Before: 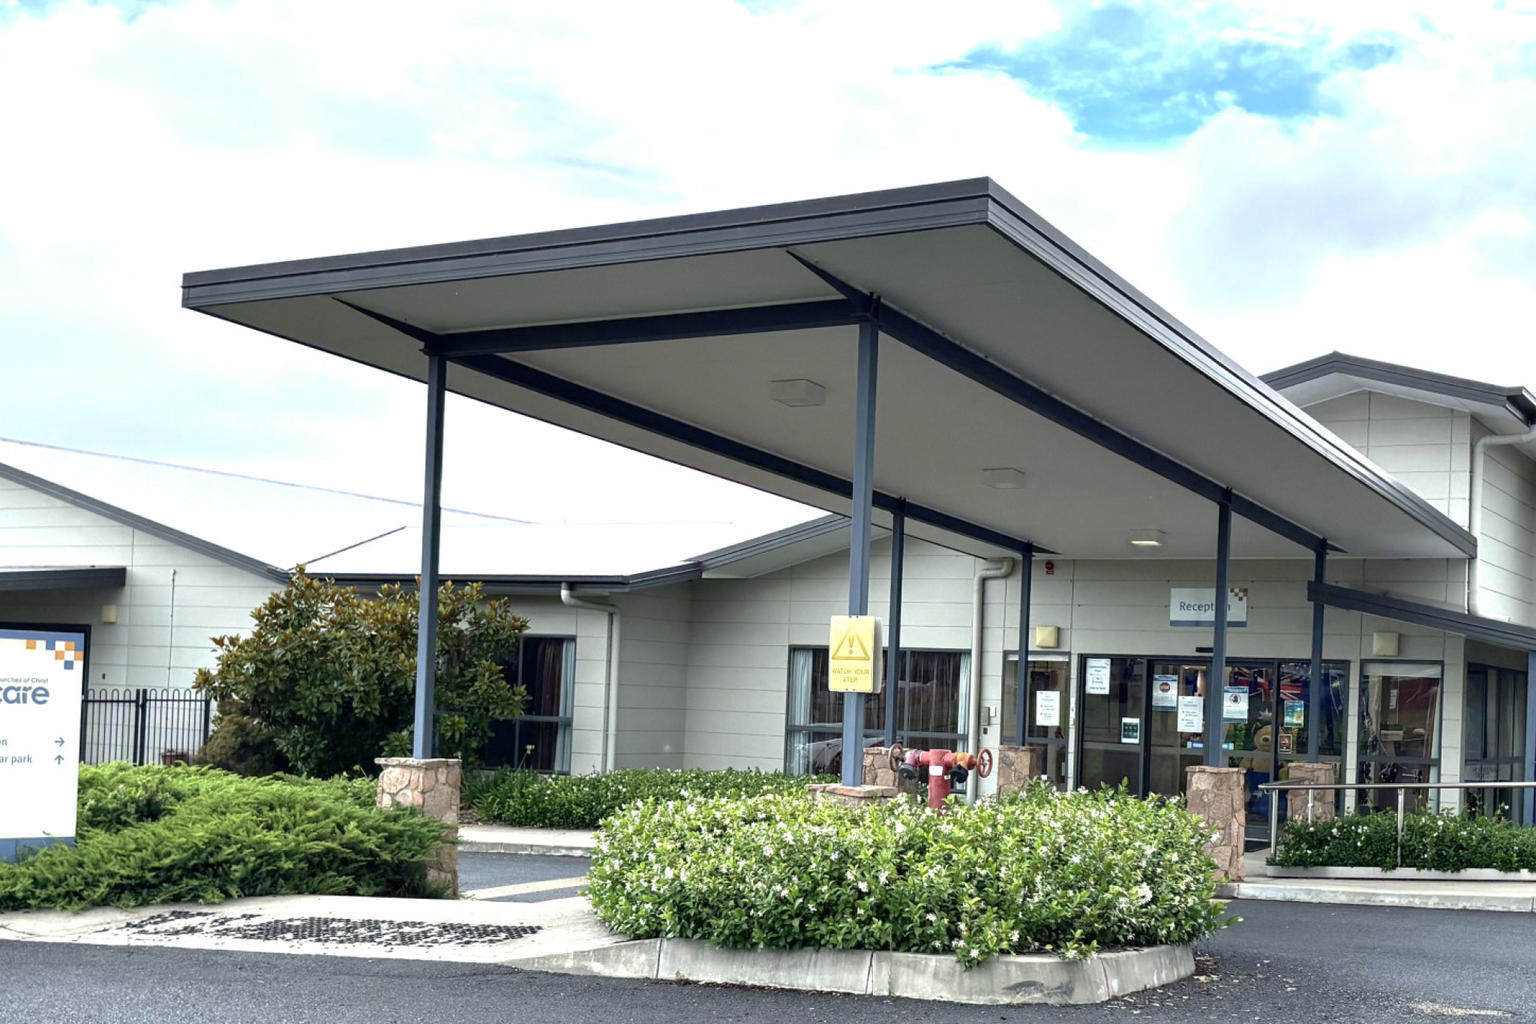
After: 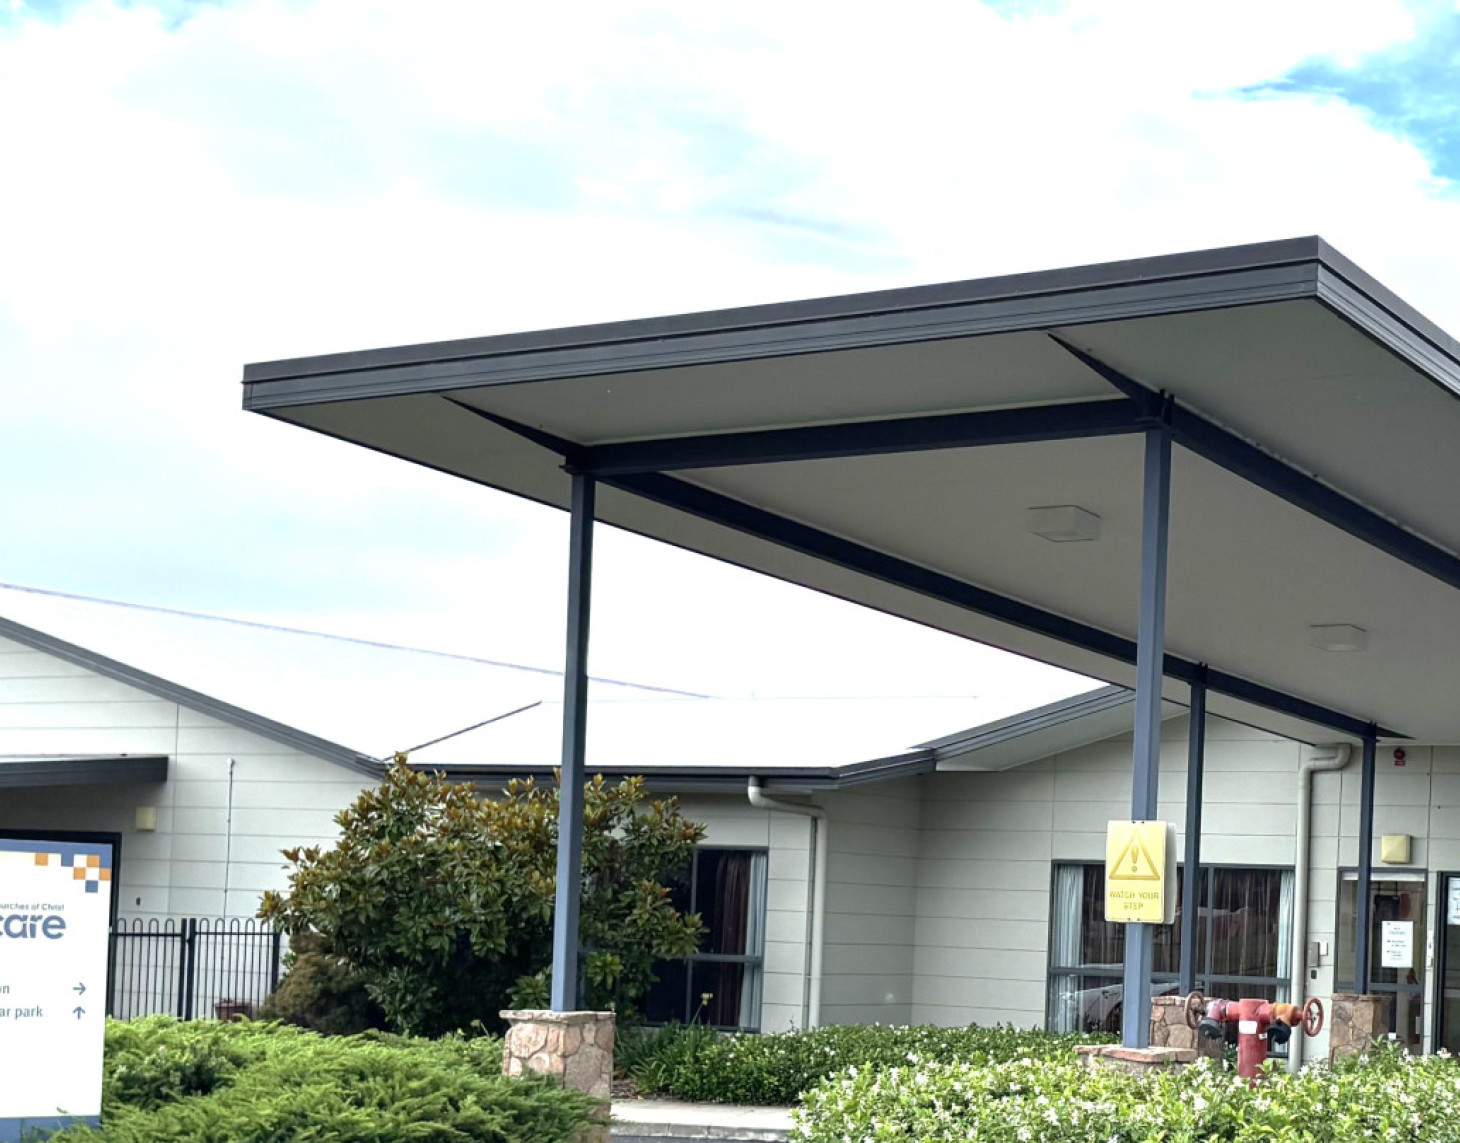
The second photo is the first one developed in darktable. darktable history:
crop: right 28.704%, bottom 16.199%
